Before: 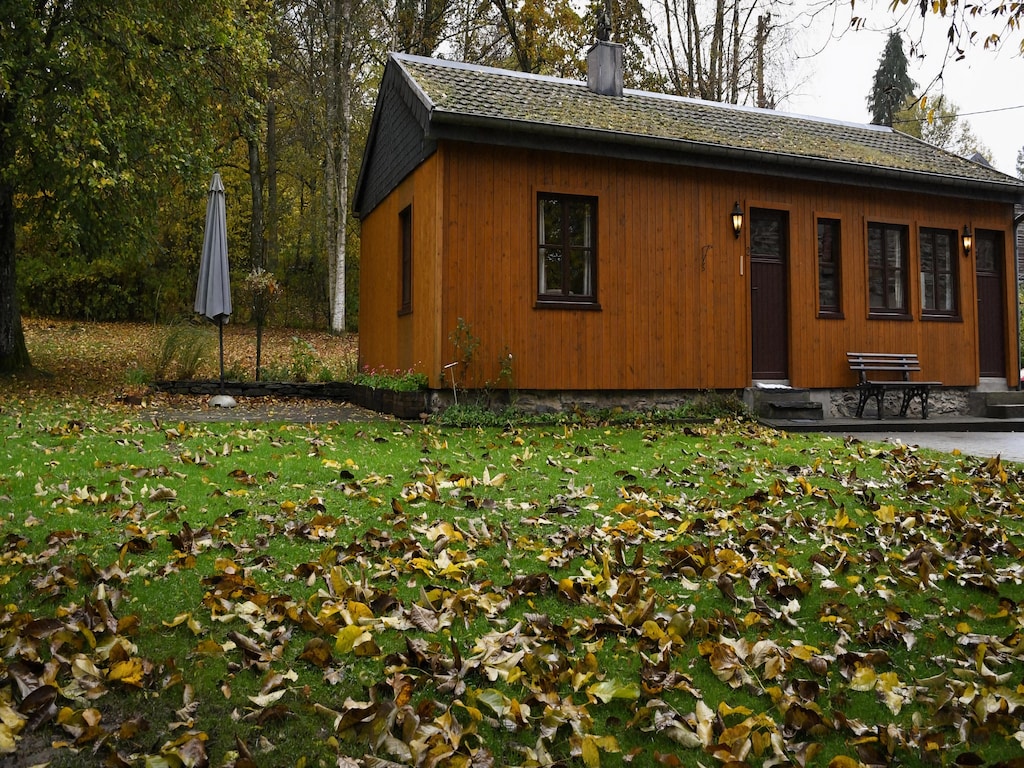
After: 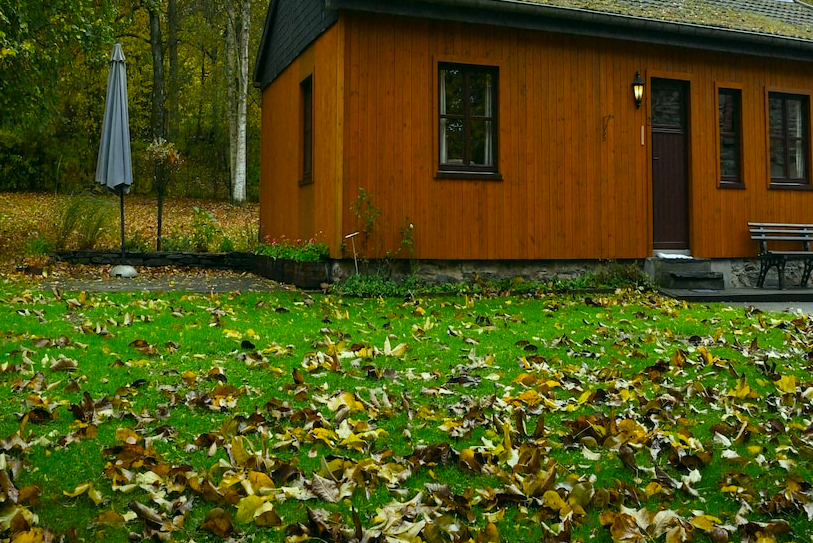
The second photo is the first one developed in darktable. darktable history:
crop: left 9.712%, top 16.928%, right 10.845%, bottom 12.332%
color correction: highlights a* -7.33, highlights b* 1.26, shadows a* -3.55, saturation 1.4
